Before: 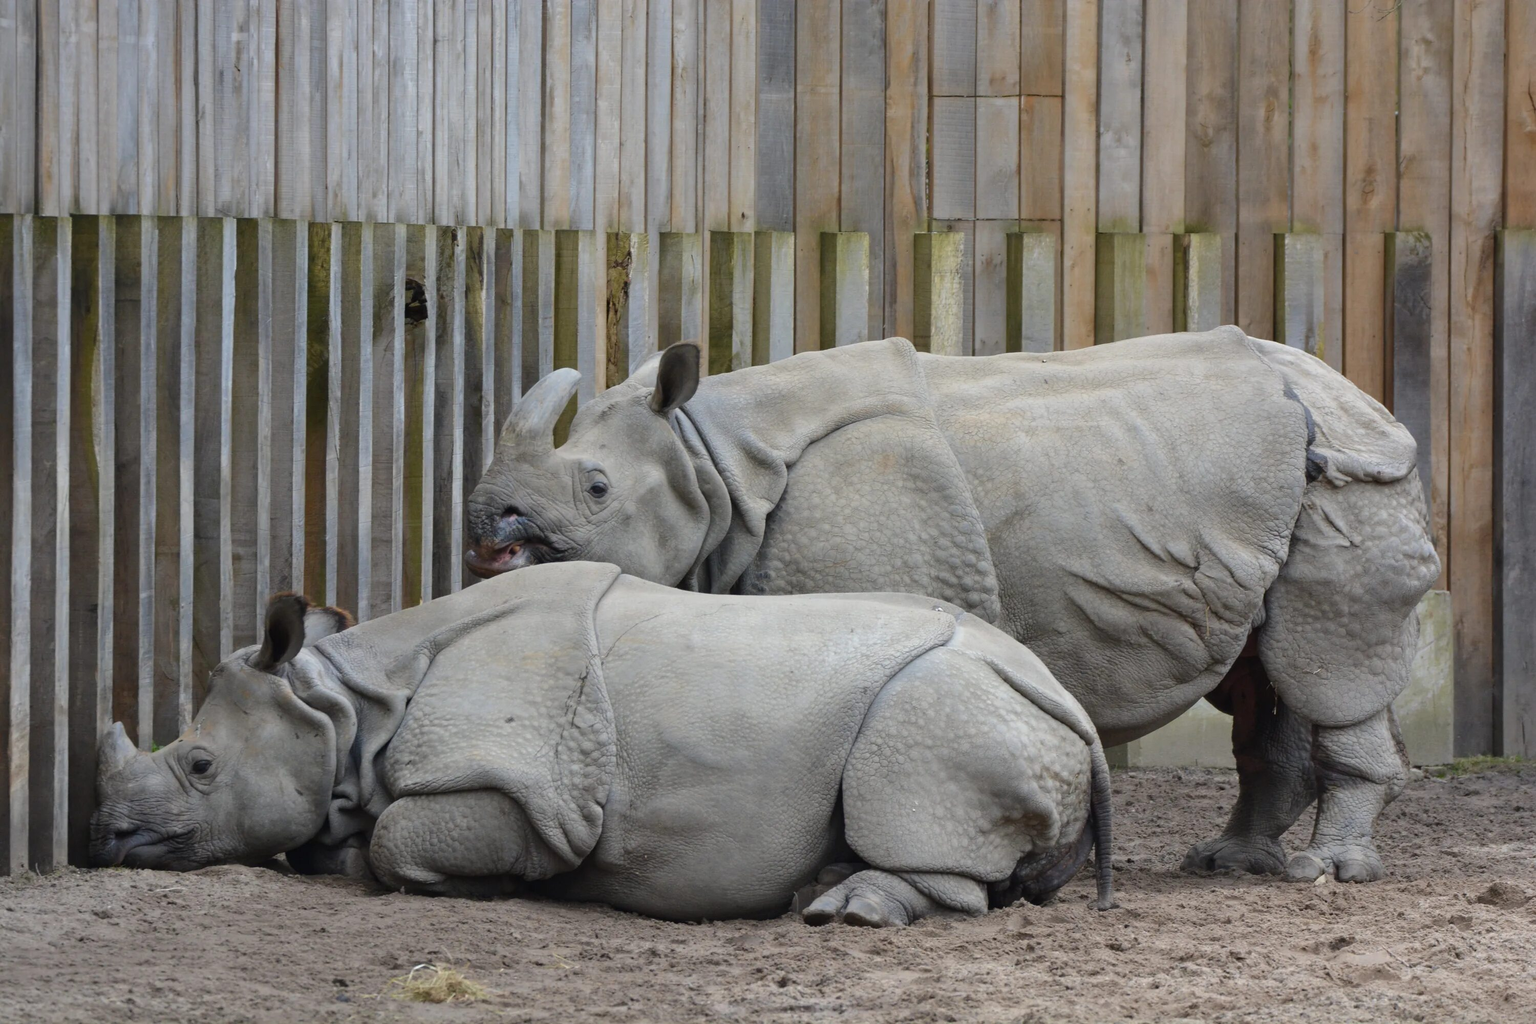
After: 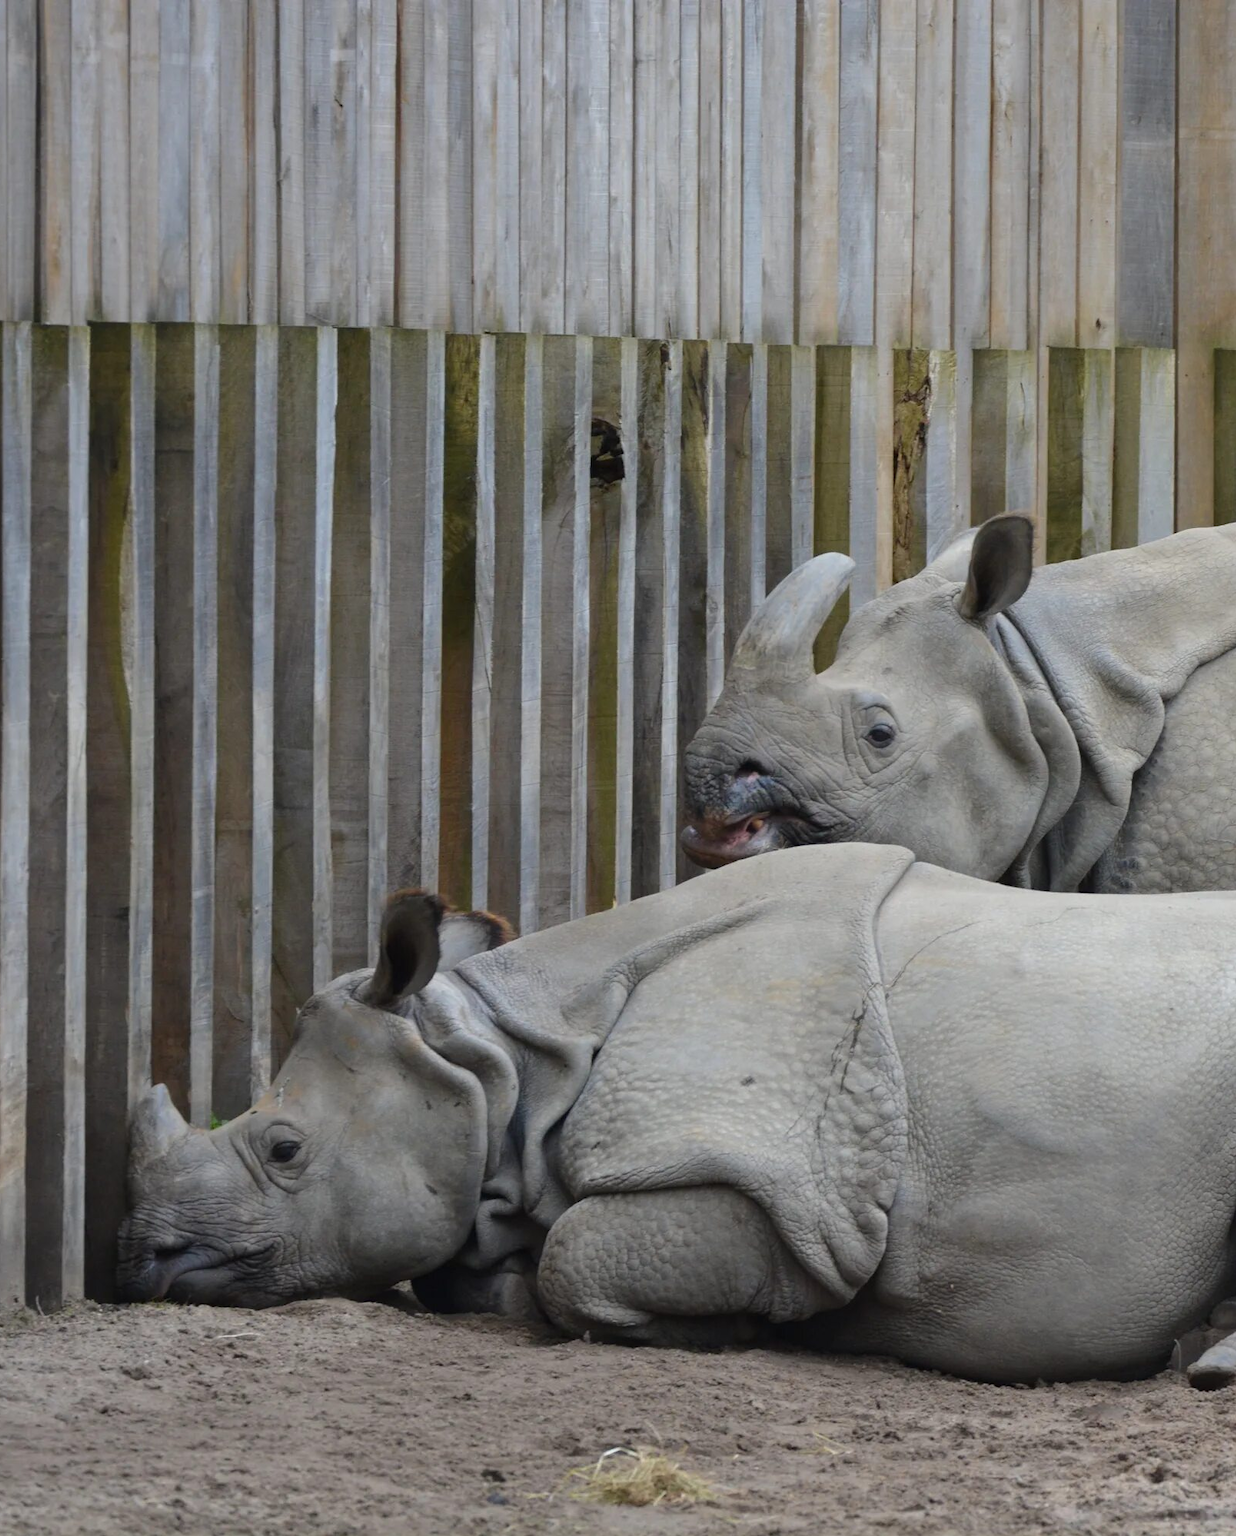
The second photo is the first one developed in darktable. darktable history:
crop: left 0.794%, right 45.578%, bottom 0.09%
